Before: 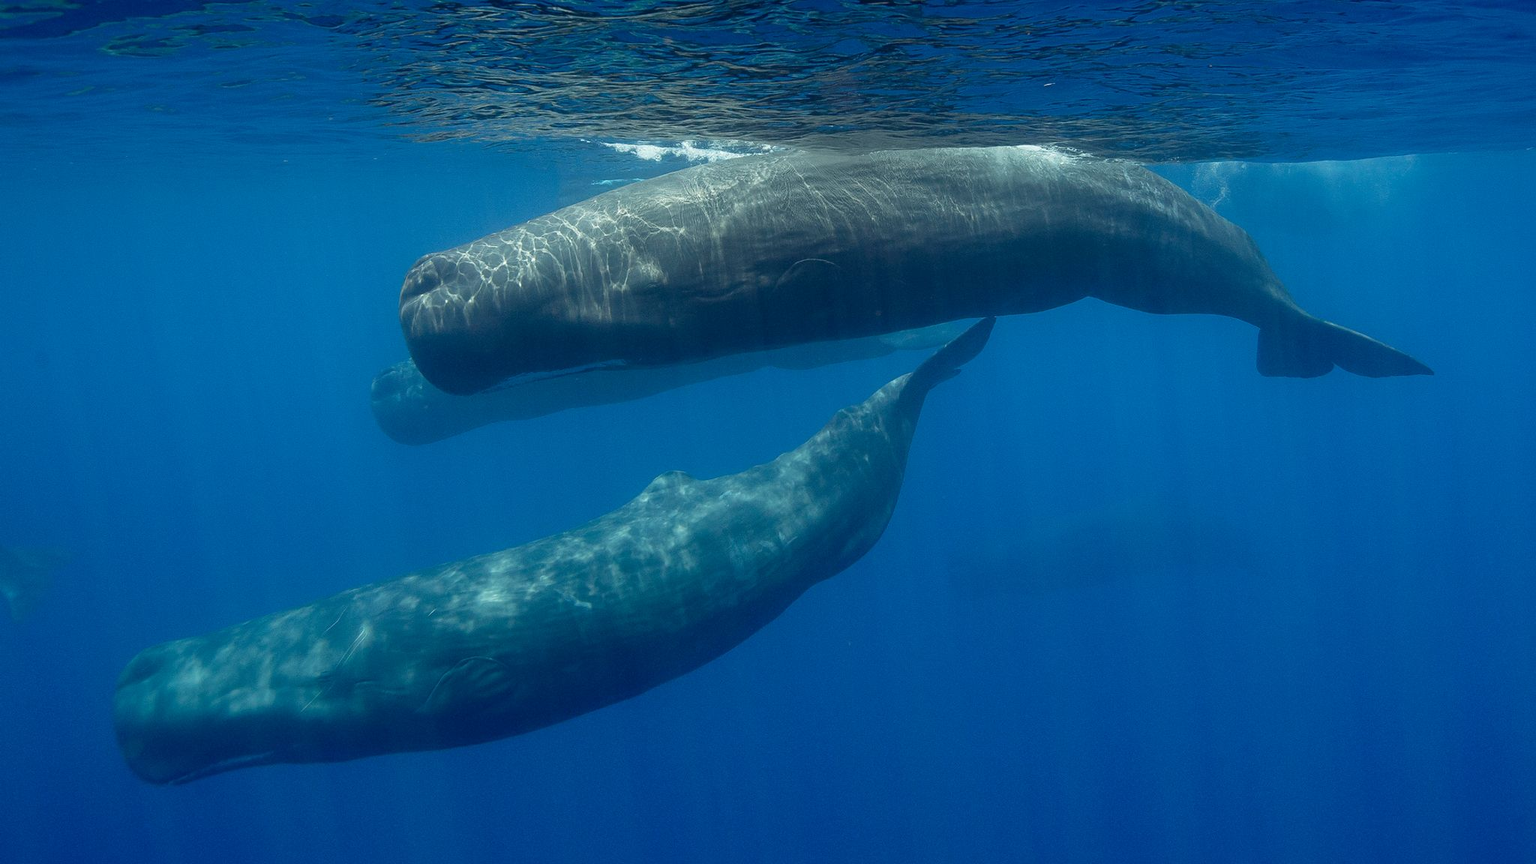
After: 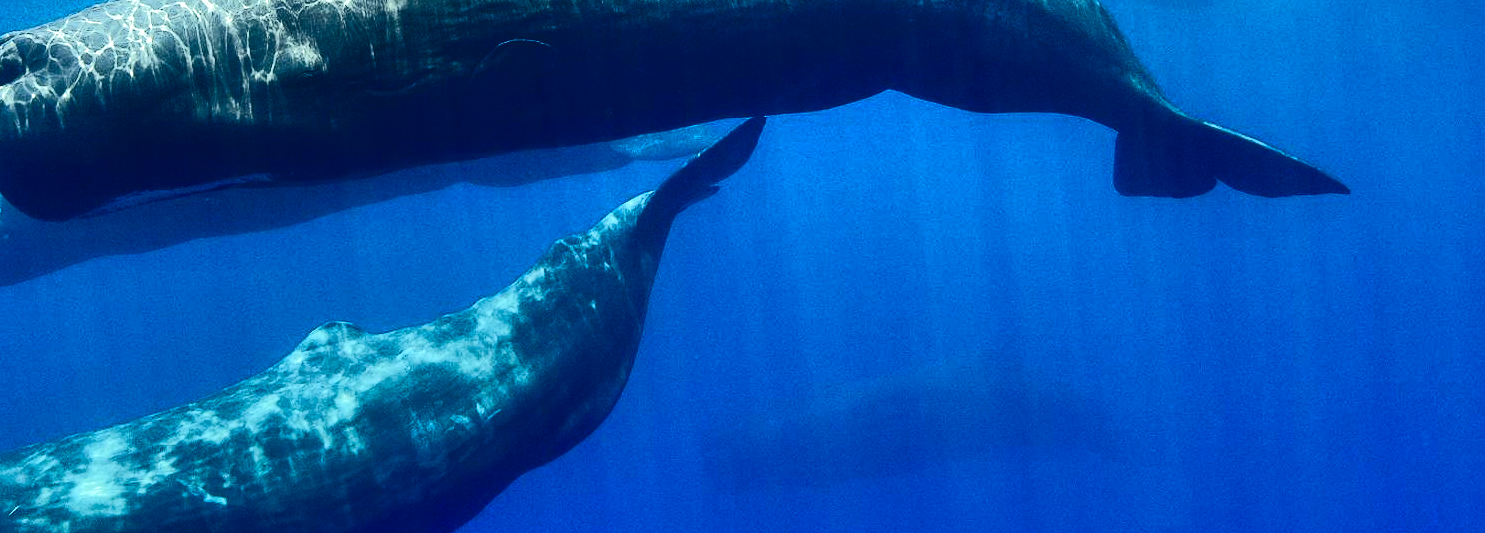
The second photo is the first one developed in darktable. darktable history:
color balance rgb: shadows lift › chroma 3.086%, shadows lift › hue 279.25°, power › hue 314.28°, perceptual saturation grading › global saturation 34.695%, perceptual saturation grading › highlights -29.846%, perceptual saturation grading › shadows 35.906%
tone equalizer: -8 EV -1.1 EV, -7 EV -0.99 EV, -6 EV -0.856 EV, -5 EV -0.546 EV, -3 EV 0.577 EV, -2 EV 0.89 EV, -1 EV 0.999 EV, +0 EV 1.06 EV, edges refinement/feathering 500, mask exposure compensation -1.57 EV, preserve details no
crop and rotate: left 27.485%, top 26.606%, bottom 27.082%
tone curve: curves: ch0 [(0, 0) (0.003, 0.011) (0.011, 0.014) (0.025, 0.018) (0.044, 0.023) (0.069, 0.028) (0.1, 0.031) (0.136, 0.039) (0.177, 0.056) (0.224, 0.081) (0.277, 0.129) (0.335, 0.188) (0.399, 0.256) (0.468, 0.367) (0.543, 0.514) (0.623, 0.684) (0.709, 0.785) (0.801, 0.846) (0.898, 0.884) (1, 1)], color space Lab, independent channels, preserve colors none
shadows and highlights: low approximation 0.01, soften with gaussian
